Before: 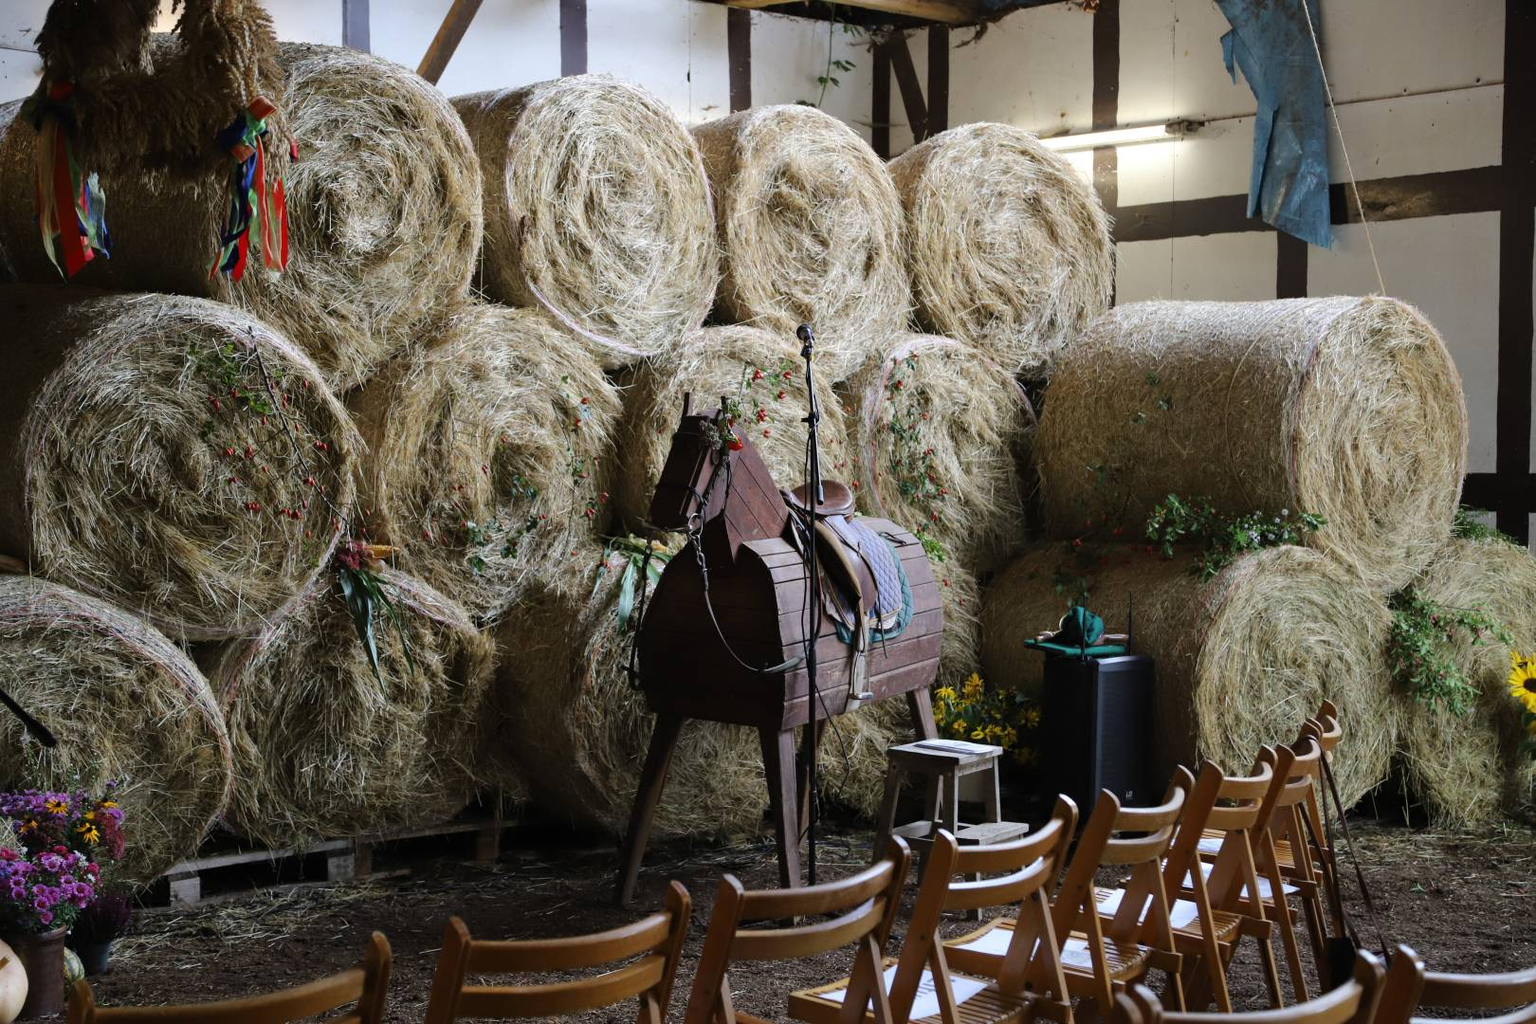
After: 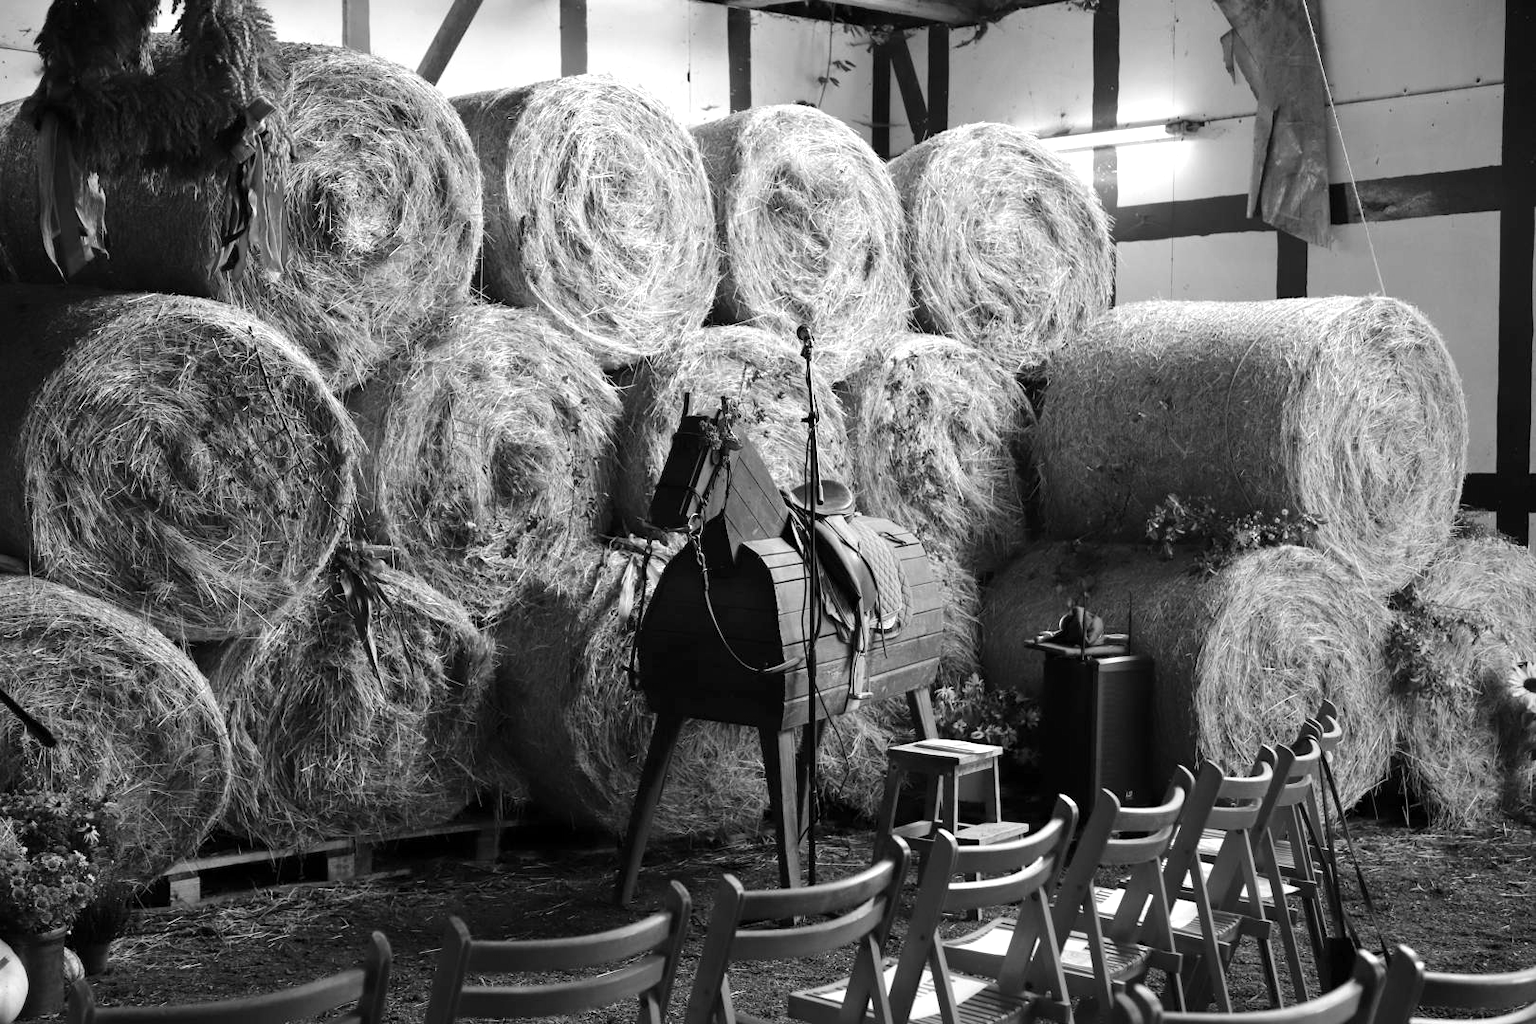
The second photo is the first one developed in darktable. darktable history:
monochrome: a -6.99, b 35.61, size 1.4
exposure: black level correction 0.001, exposure 0.5 EV, compensate exposure bias true, compensate highlight preservation false
